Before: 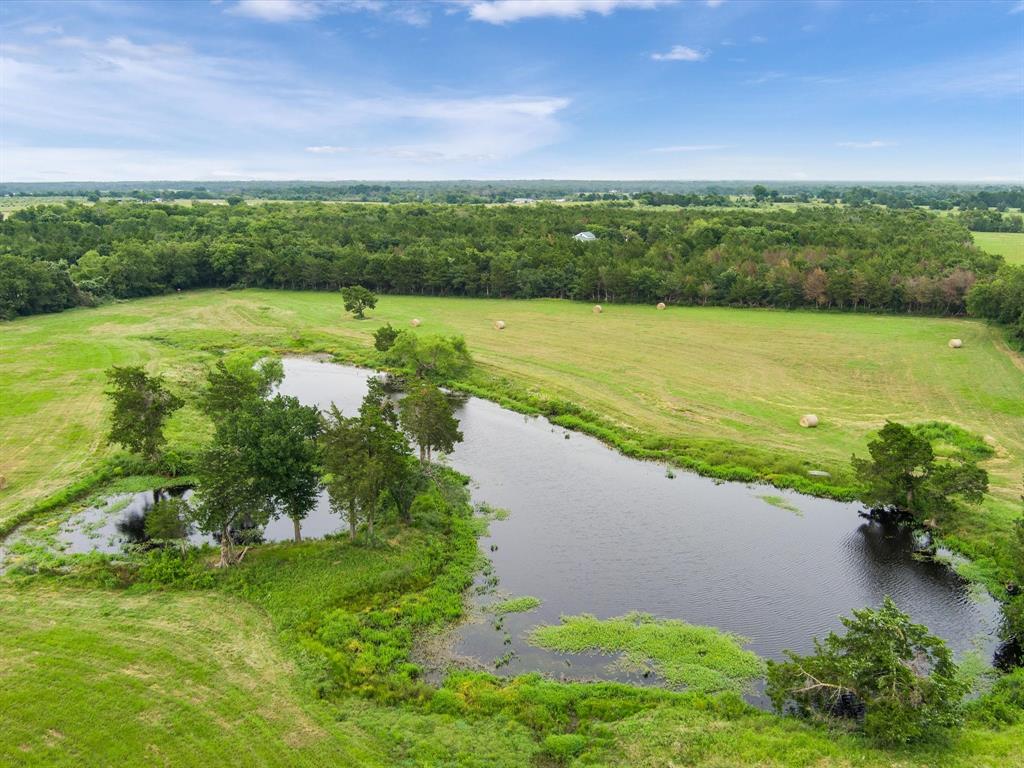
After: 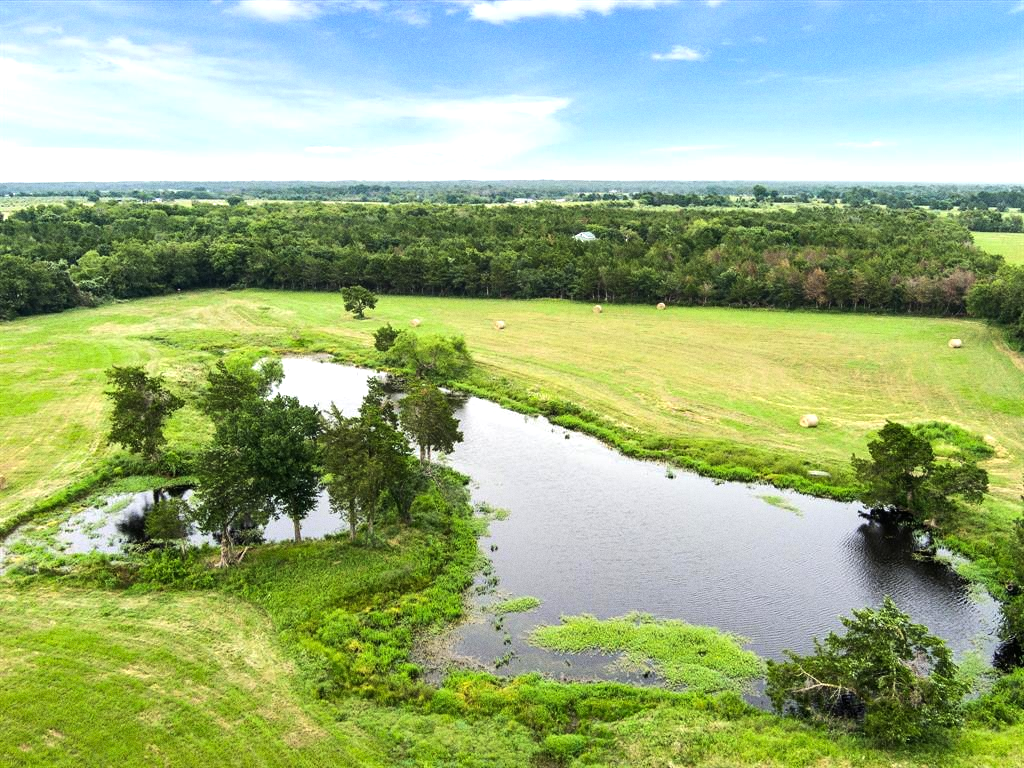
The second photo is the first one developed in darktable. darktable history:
grain: coarseness 0.09 ISO
tone equalizer: -8 EV -0.75 EV, -7 EV -0.7 EV, -6 EV -0.6 EV, -5 EV -0.4 EV, -3 EV 0.4 EV, -2 EV 0.6 EV, -1 EV 0.7 EV, +0 EV 0.75 EV, edges refinement/feathering 500, mask exposure compensation -1.57 EV, preserve details no
